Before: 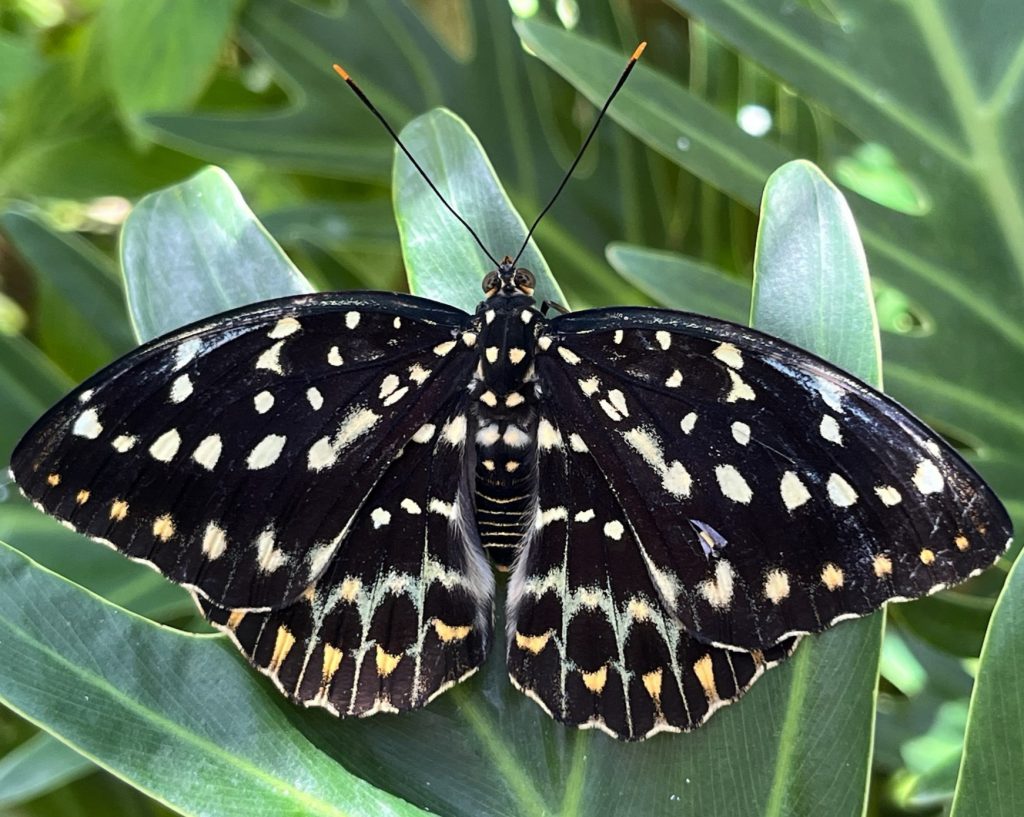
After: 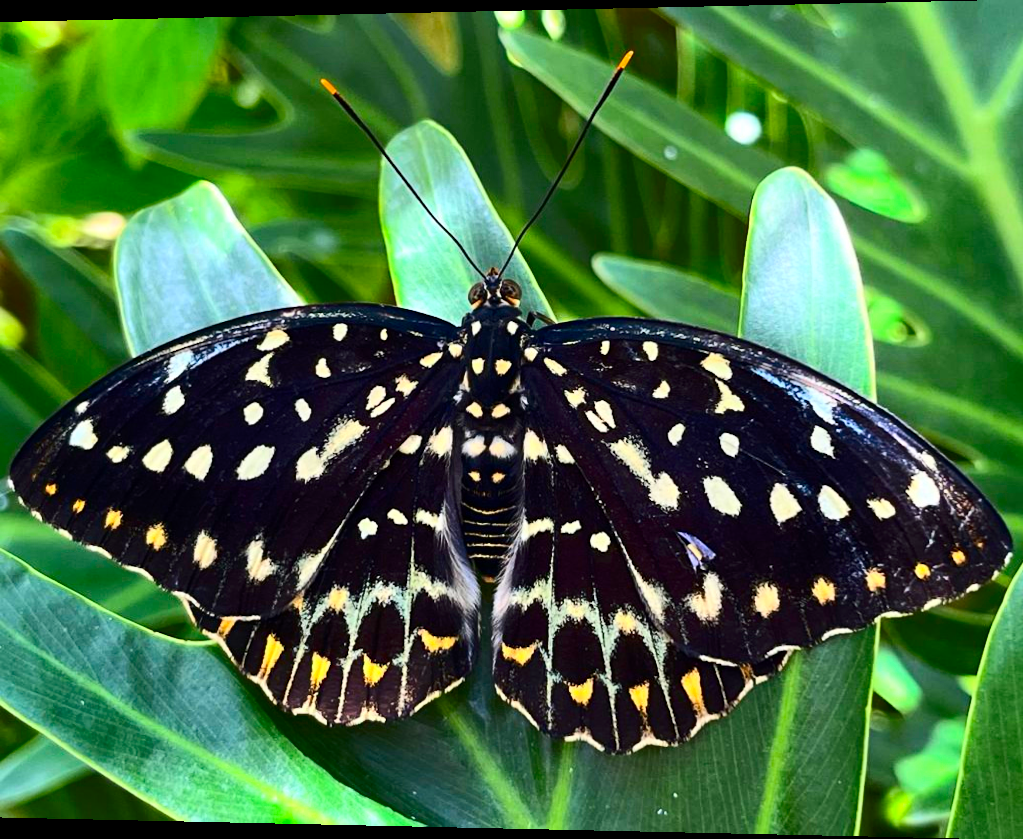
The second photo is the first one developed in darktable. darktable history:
rotate and perspective: lens shift (horizontal) -0.055, automatic cropping off
contrast brightness saturation: contrast 0.26, brightness 0.02, saturation 0.87
